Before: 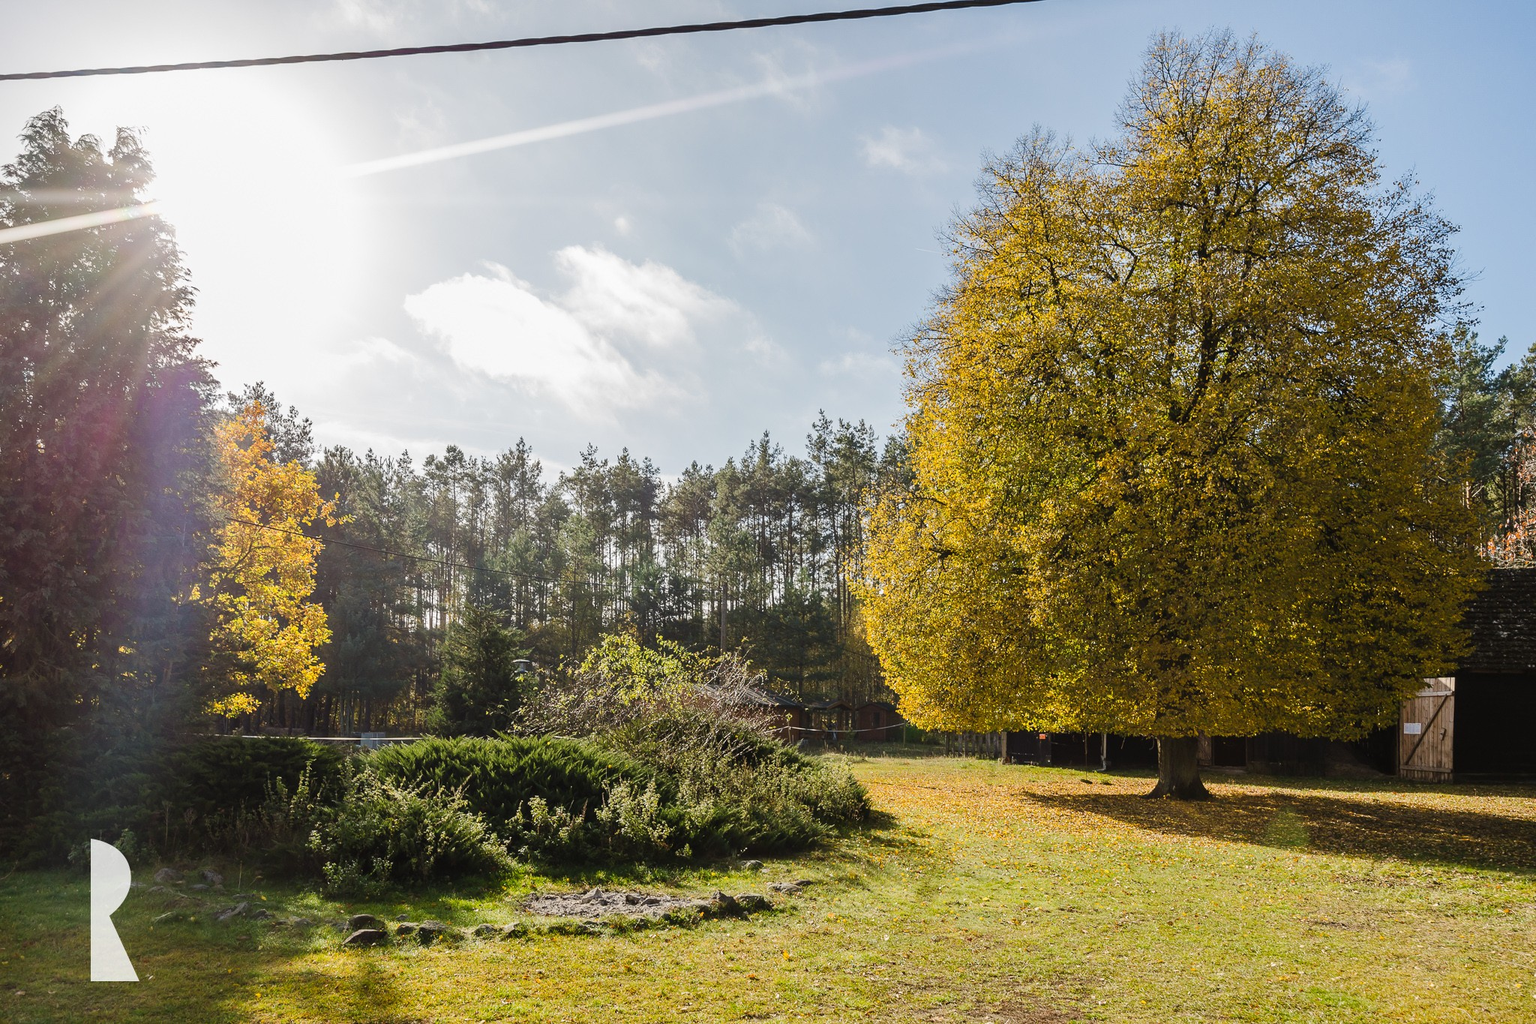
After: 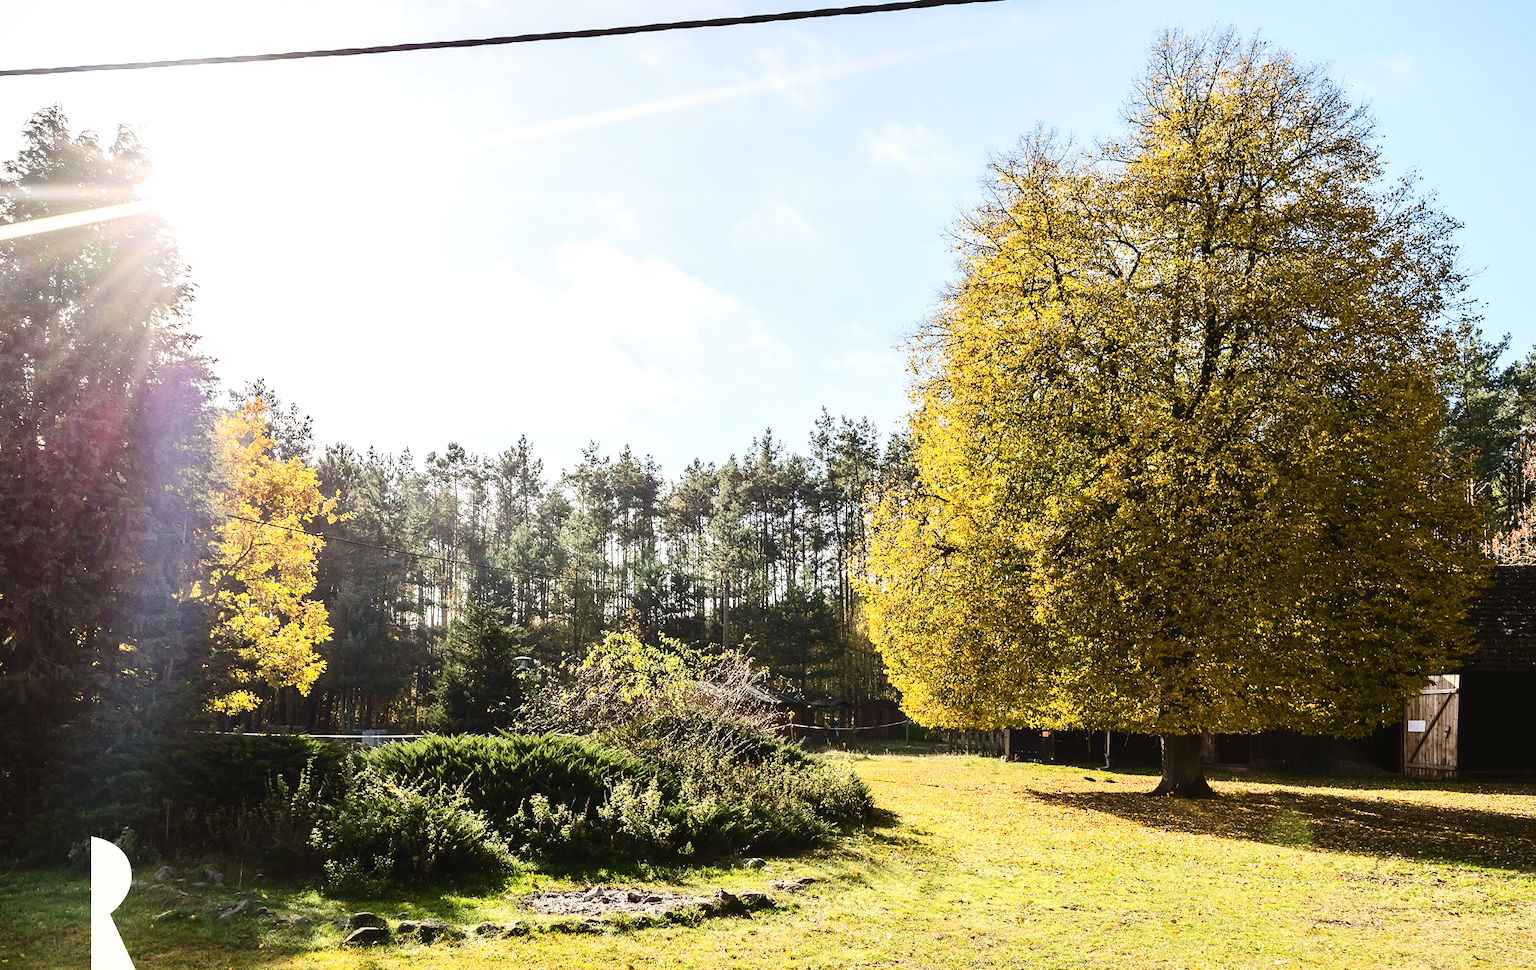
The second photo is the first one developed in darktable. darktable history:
crop: top 0.448%, right 0.264%, bottom 5.045%
contrast brightness saturation: contrast 0.28
exposure: black level correction -0.002, exposure 0.54 EV, compensate highlight preservation false
